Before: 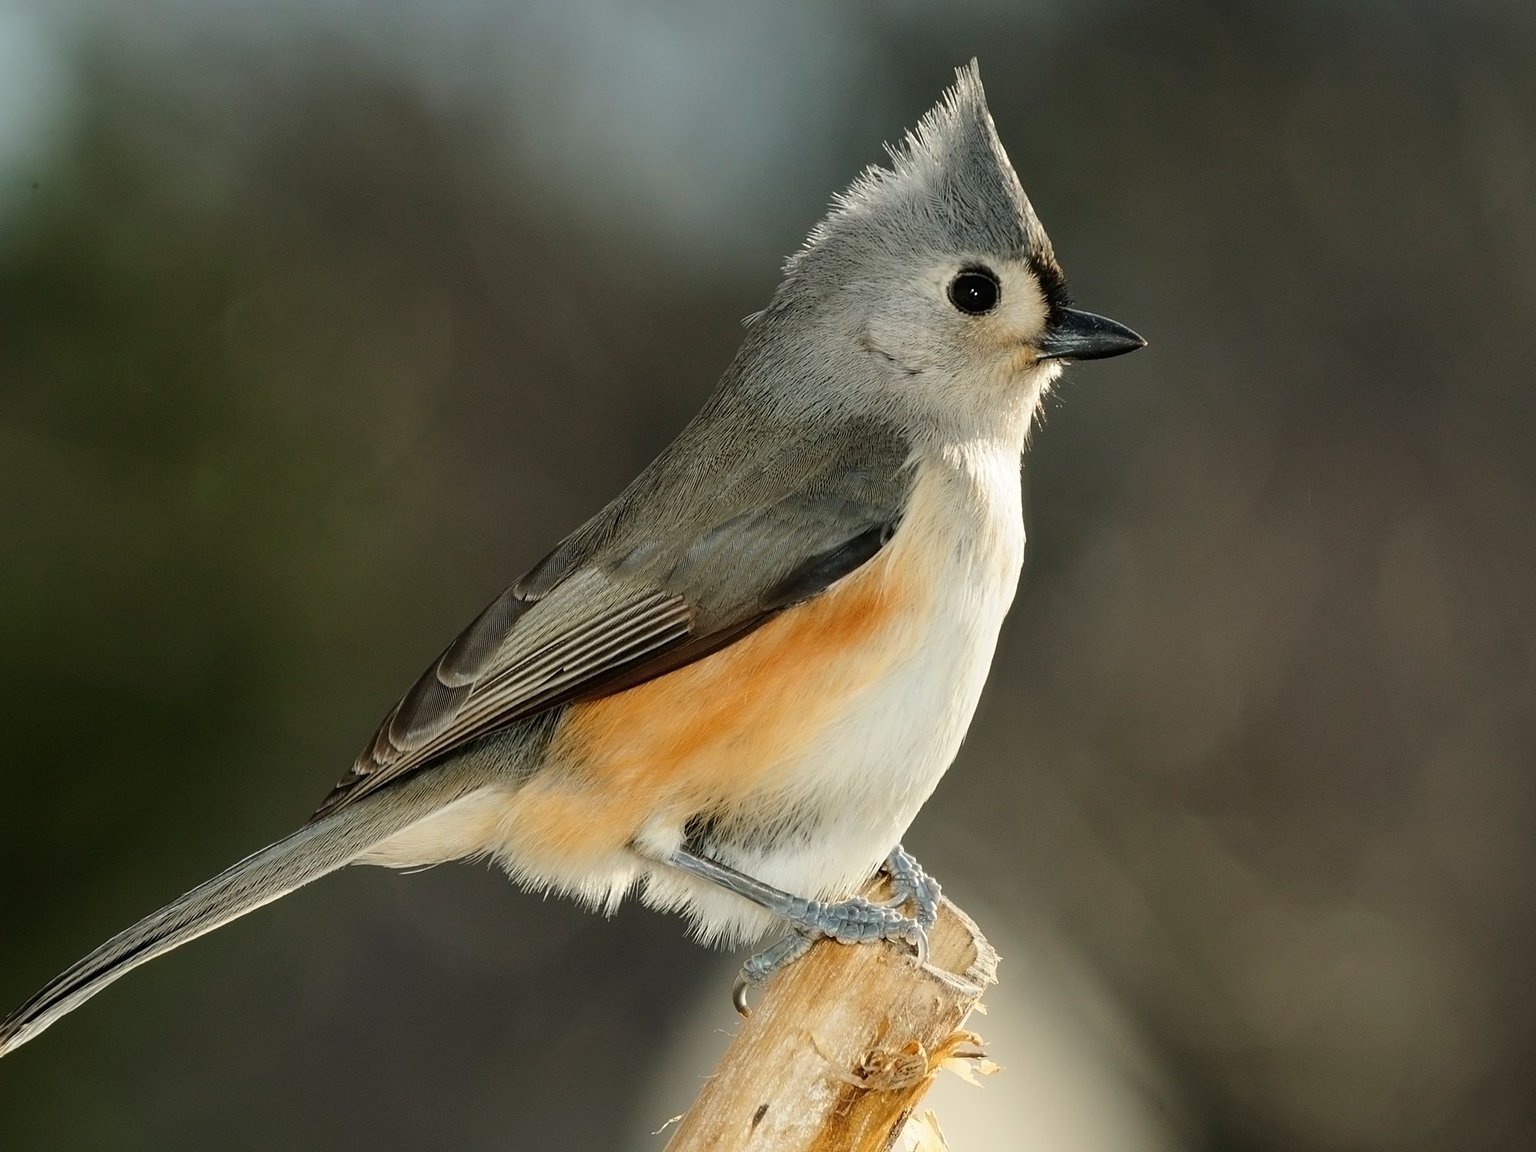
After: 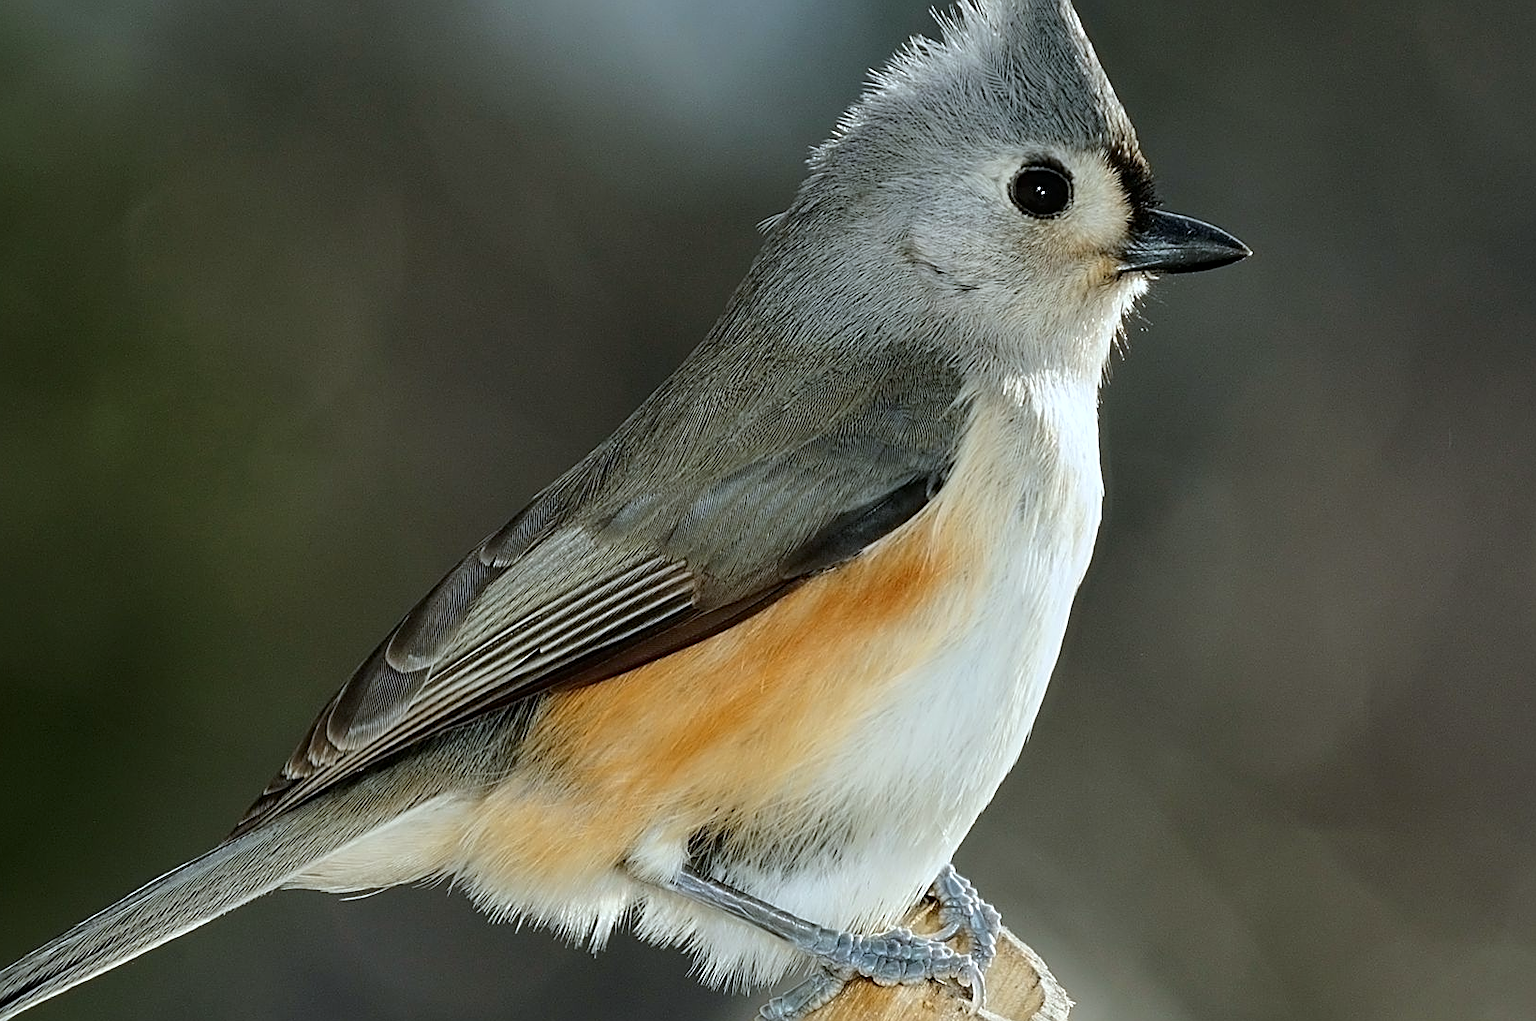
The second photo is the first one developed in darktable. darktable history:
crop: left 7.856%, top 11.836%, right 10.12%, bottom 15.387%
white balance: red 0.924, blue 1.095
sharpen: on, module defaults
local contrast: highlights 100%, shadows 100%, detail 120%, midtone range 0.2
